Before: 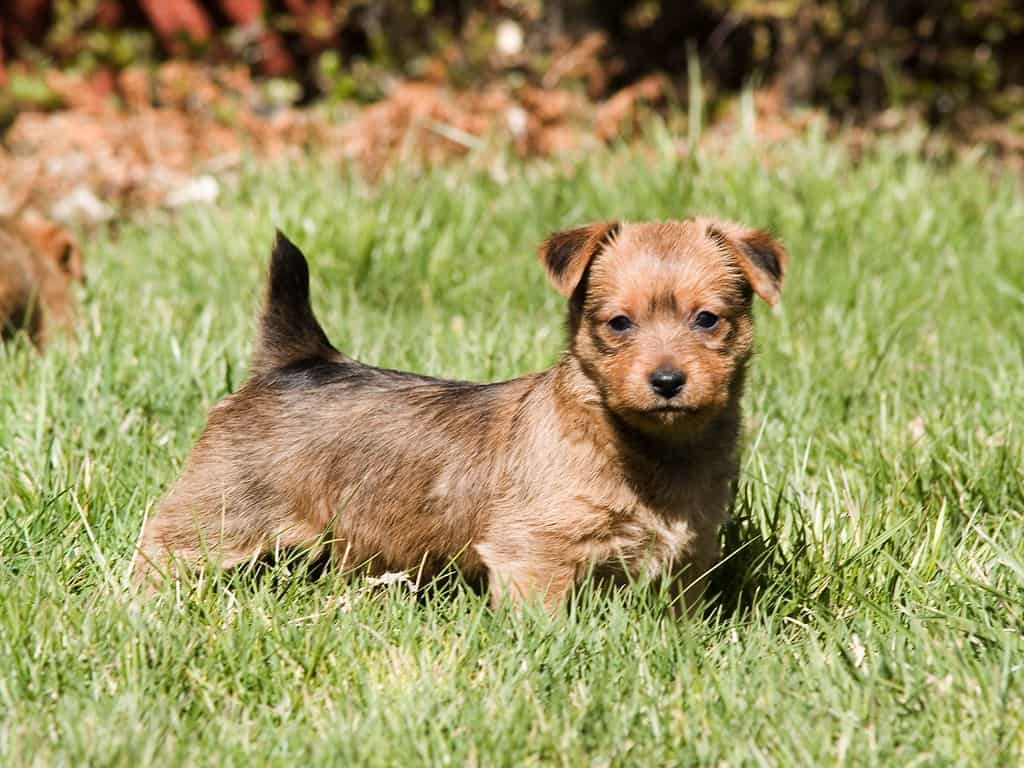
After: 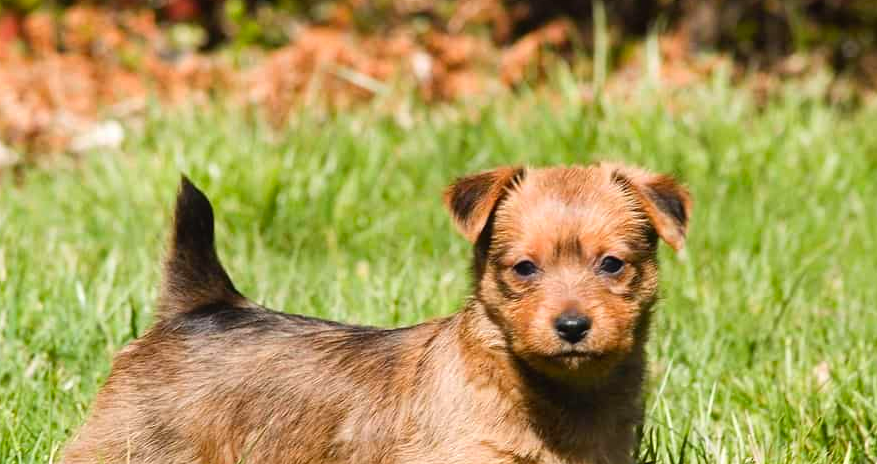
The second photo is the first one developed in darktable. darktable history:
crop and rotate: left 9.345%, top 7.22%, right 4.982%, bottom 32.331%
tone equalizer: on, module defaults
contrast brightness saturation: contrast -0.05, saturation -0.41
color correction: saturation 2.15
exposure: exposure 0.127 EV, compensate highlight preservation false
